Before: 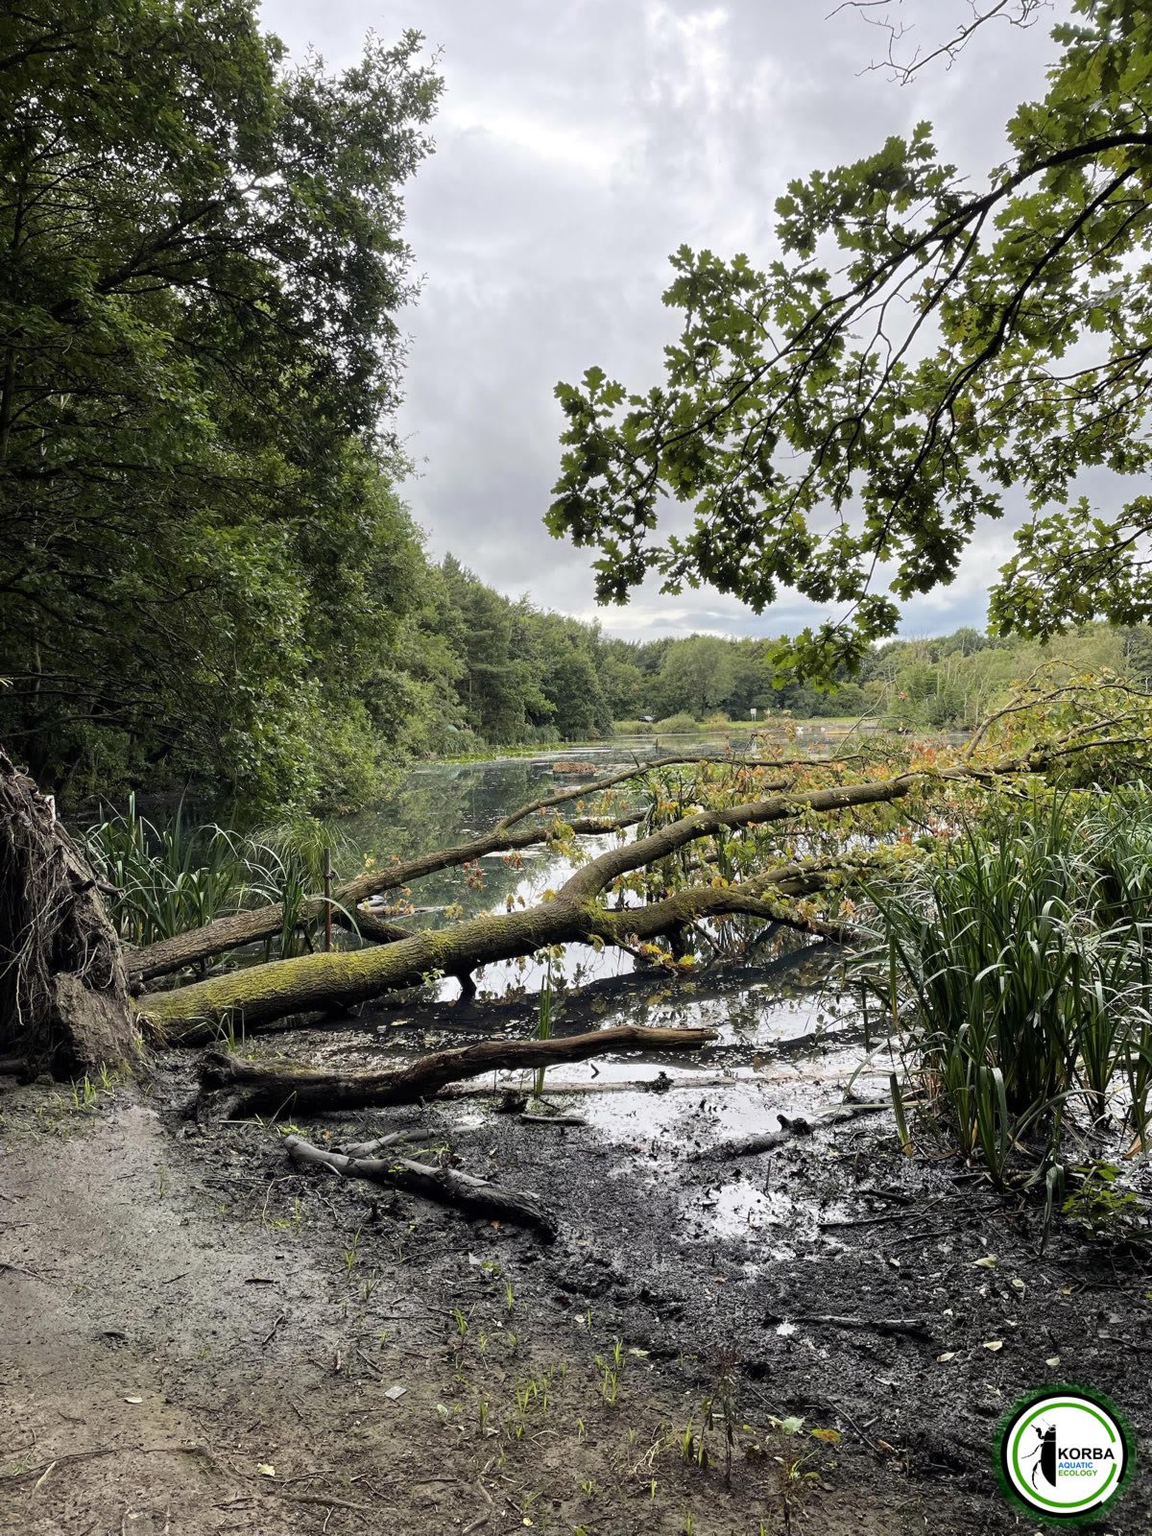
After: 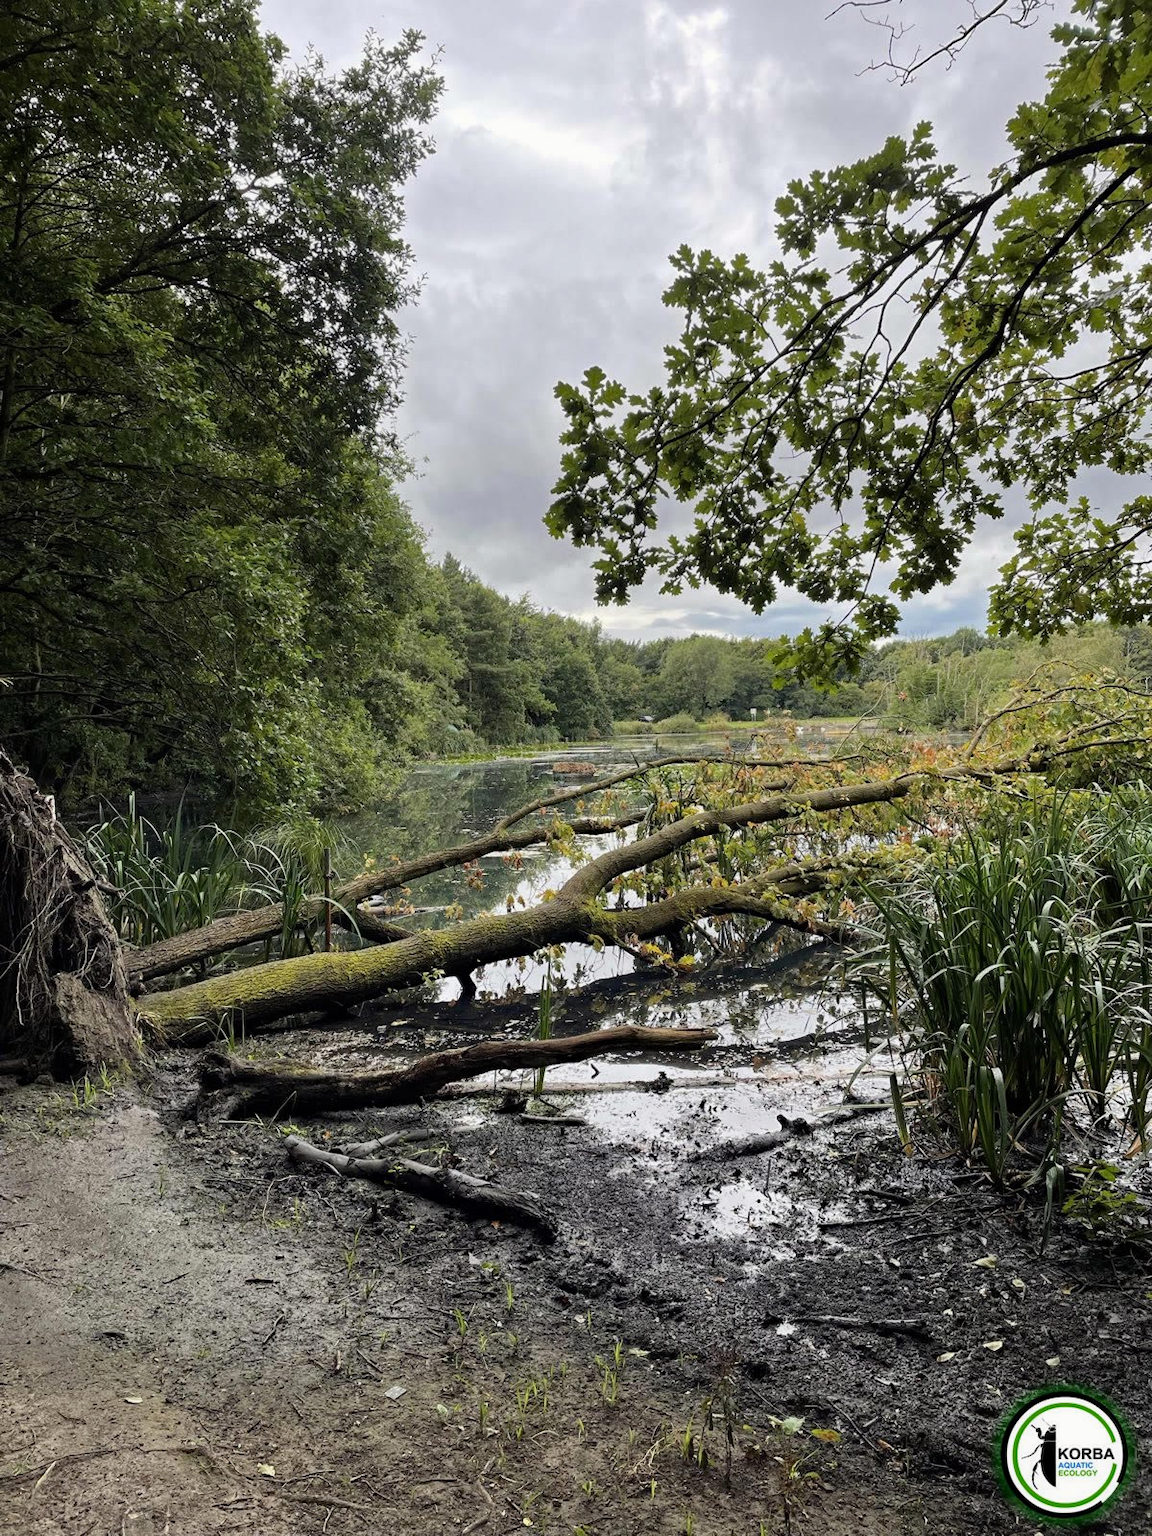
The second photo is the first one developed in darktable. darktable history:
exposure: exposure -0.113 EV, compensate exposure bias true, compensate highlight preservation false
haze removal: compatibility mode true, adaptive false
